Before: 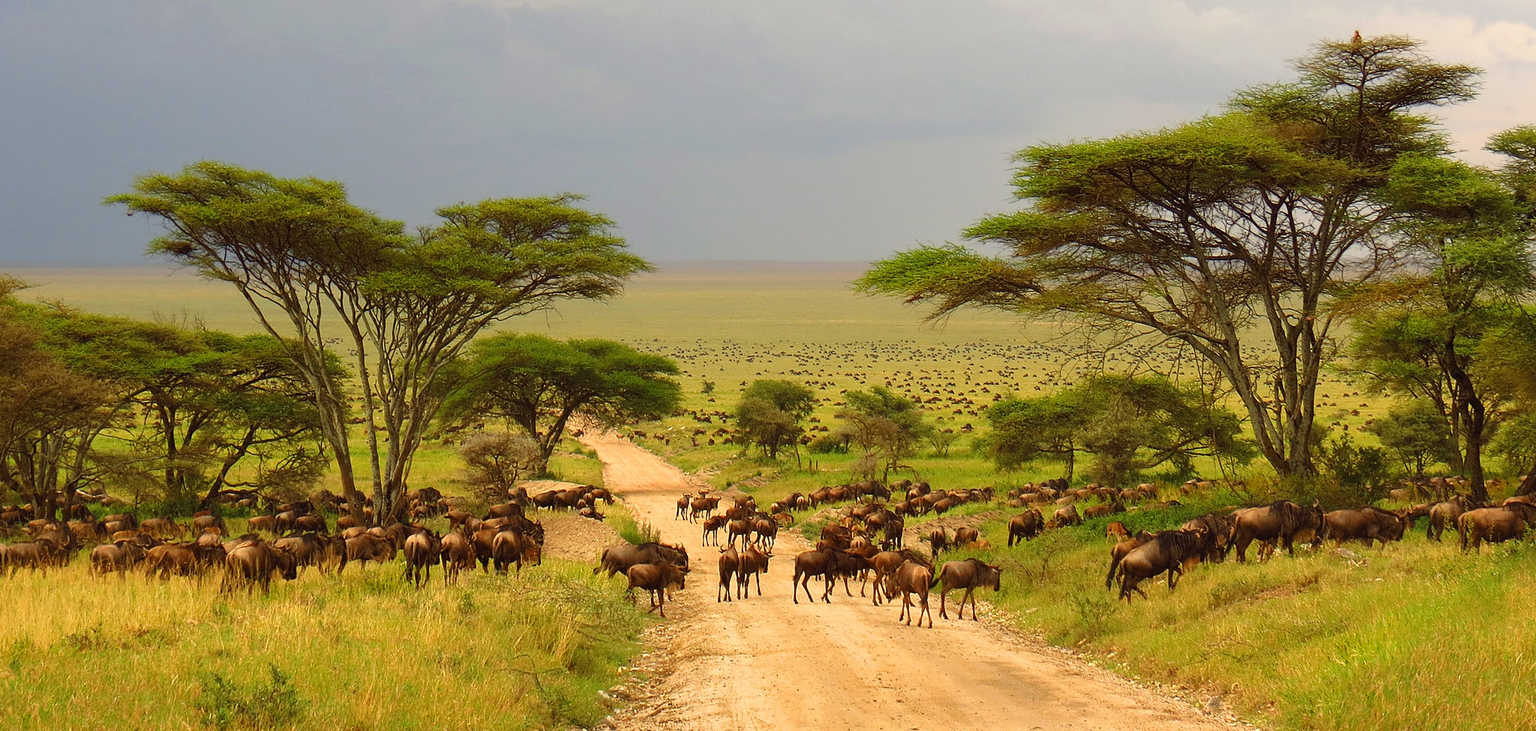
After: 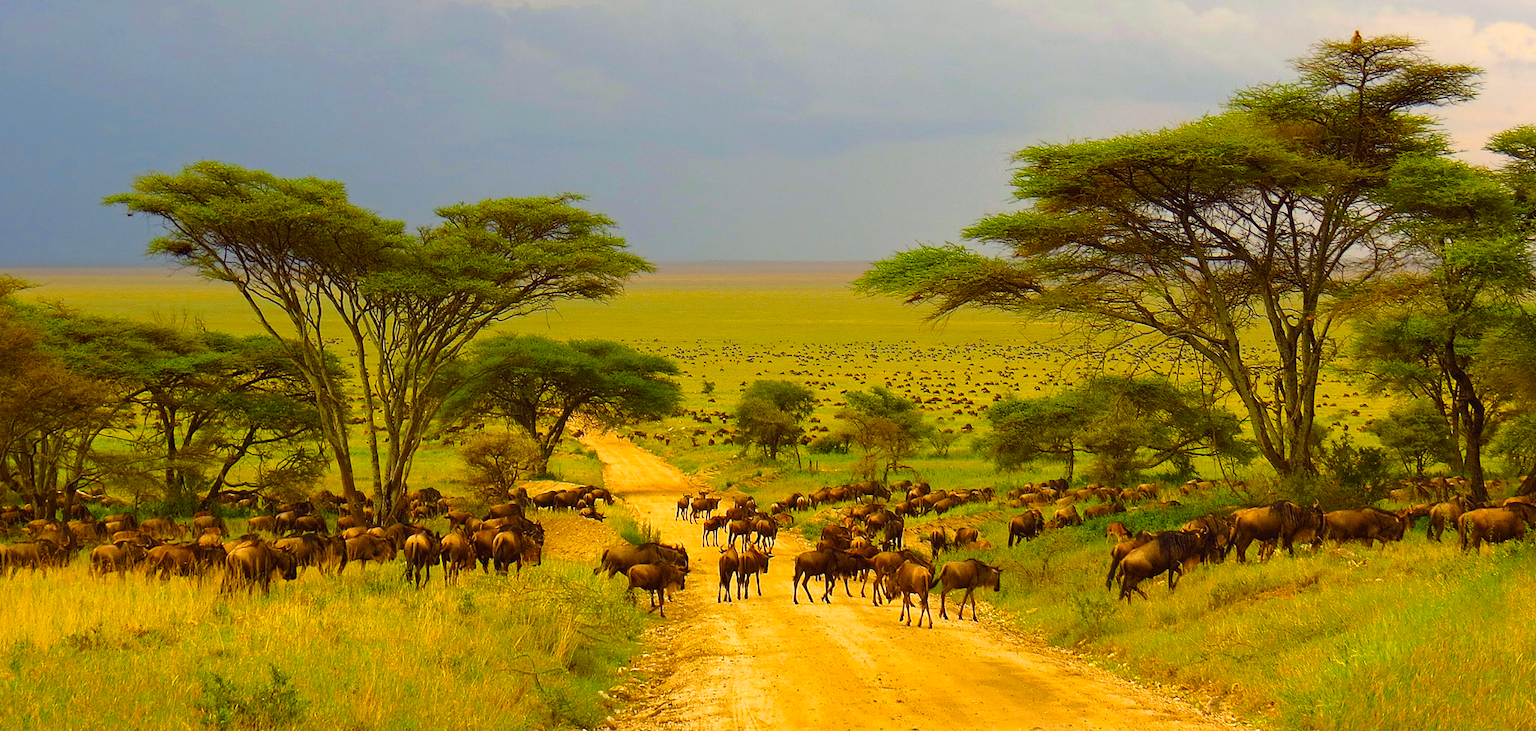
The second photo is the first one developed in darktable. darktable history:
haze removal: compatibility mode true, adaptive false
color balance rgb: perceptual saturation grading › global saturation 19.683%, global vibrance 42.188%
